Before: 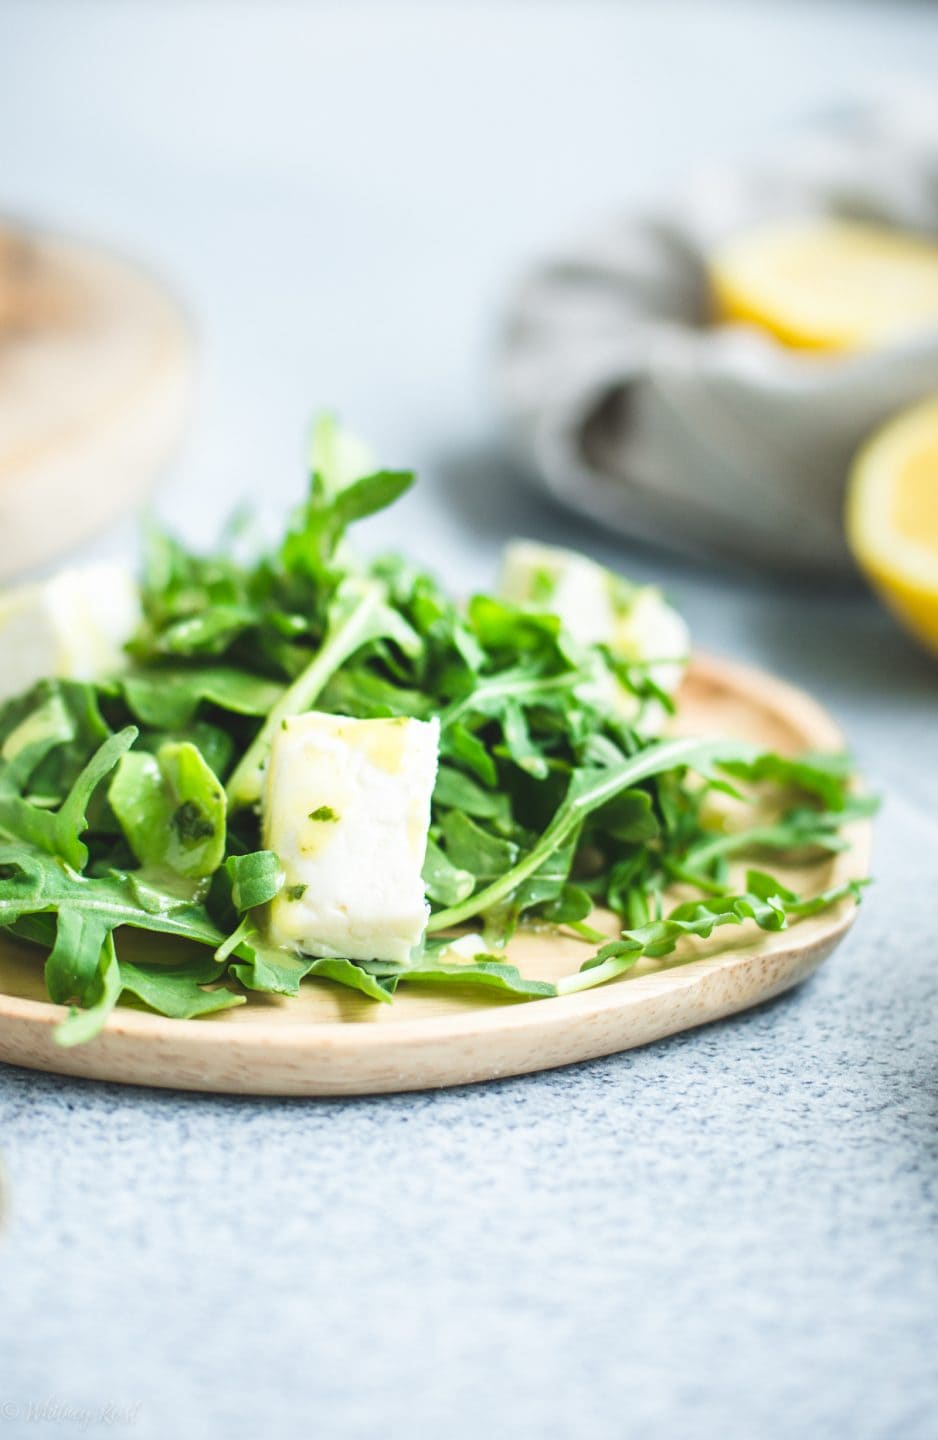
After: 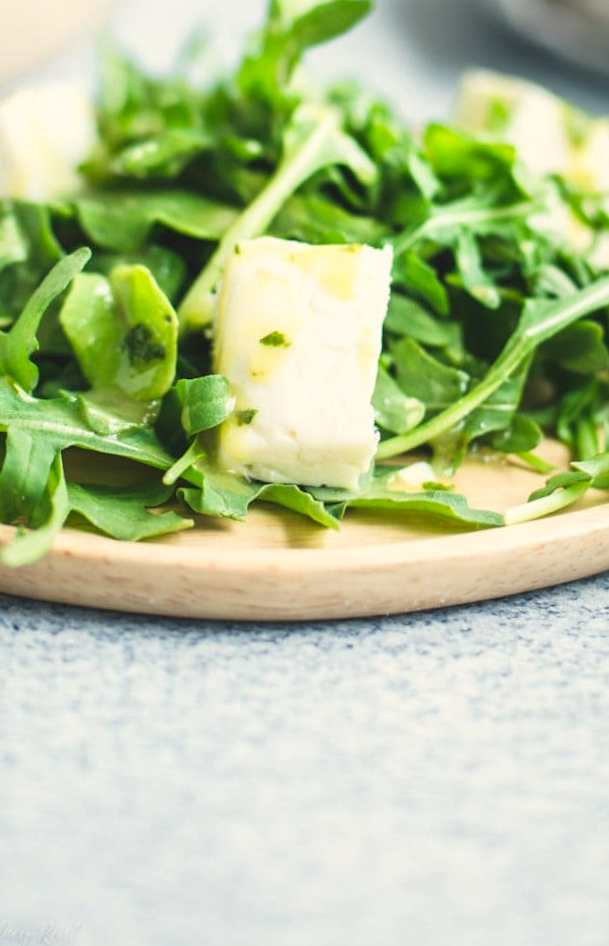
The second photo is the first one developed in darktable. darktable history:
crop and rotate: angle -1.12°, left 3.734%, top 32.306%, right 29.292%
color balance rgb: power › hue 308.79°, highlights gain › chroma 2.999%, highlights gain › hue 75.85°, perceptual saturation grading › global saturation -3.644%, perceptual saturation grading › shadows -3.136%, global vibrance 20%
